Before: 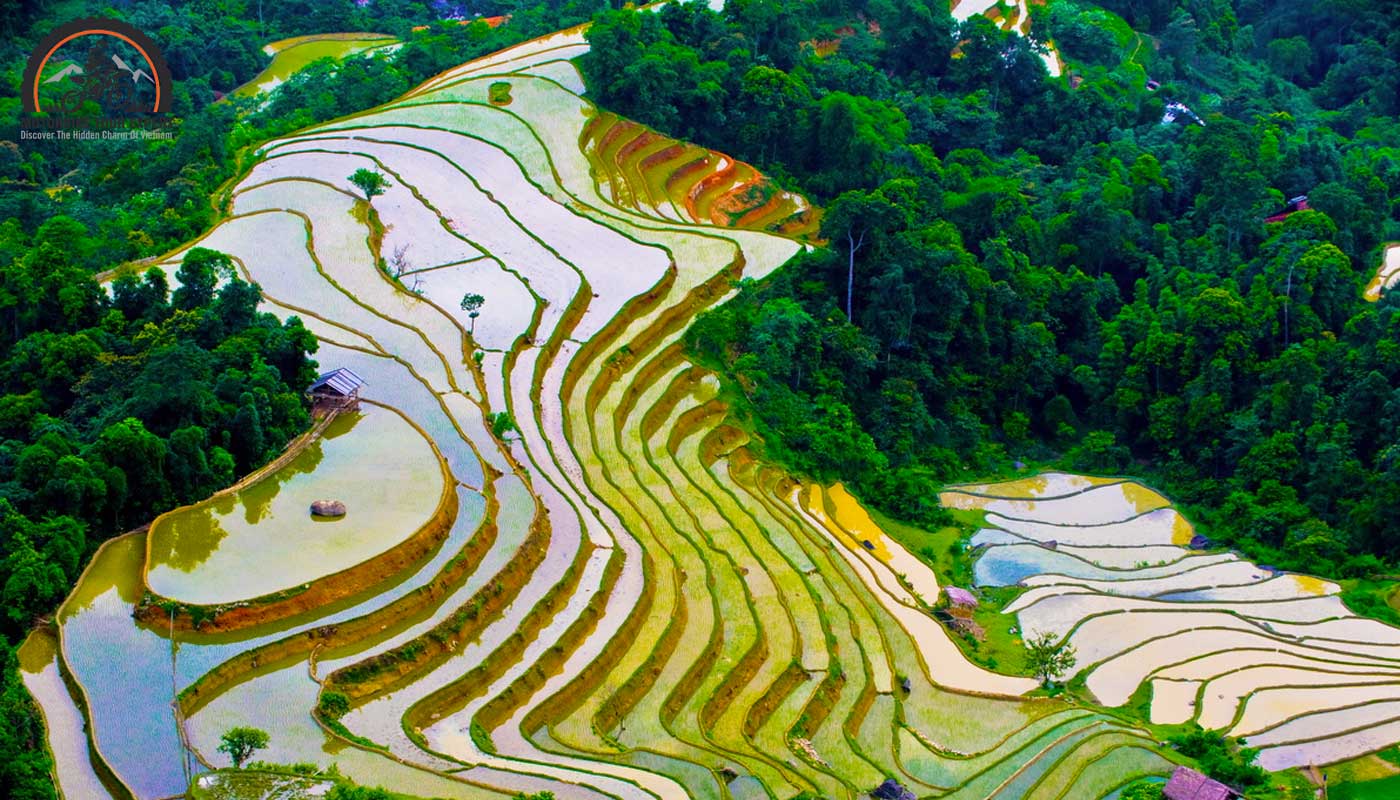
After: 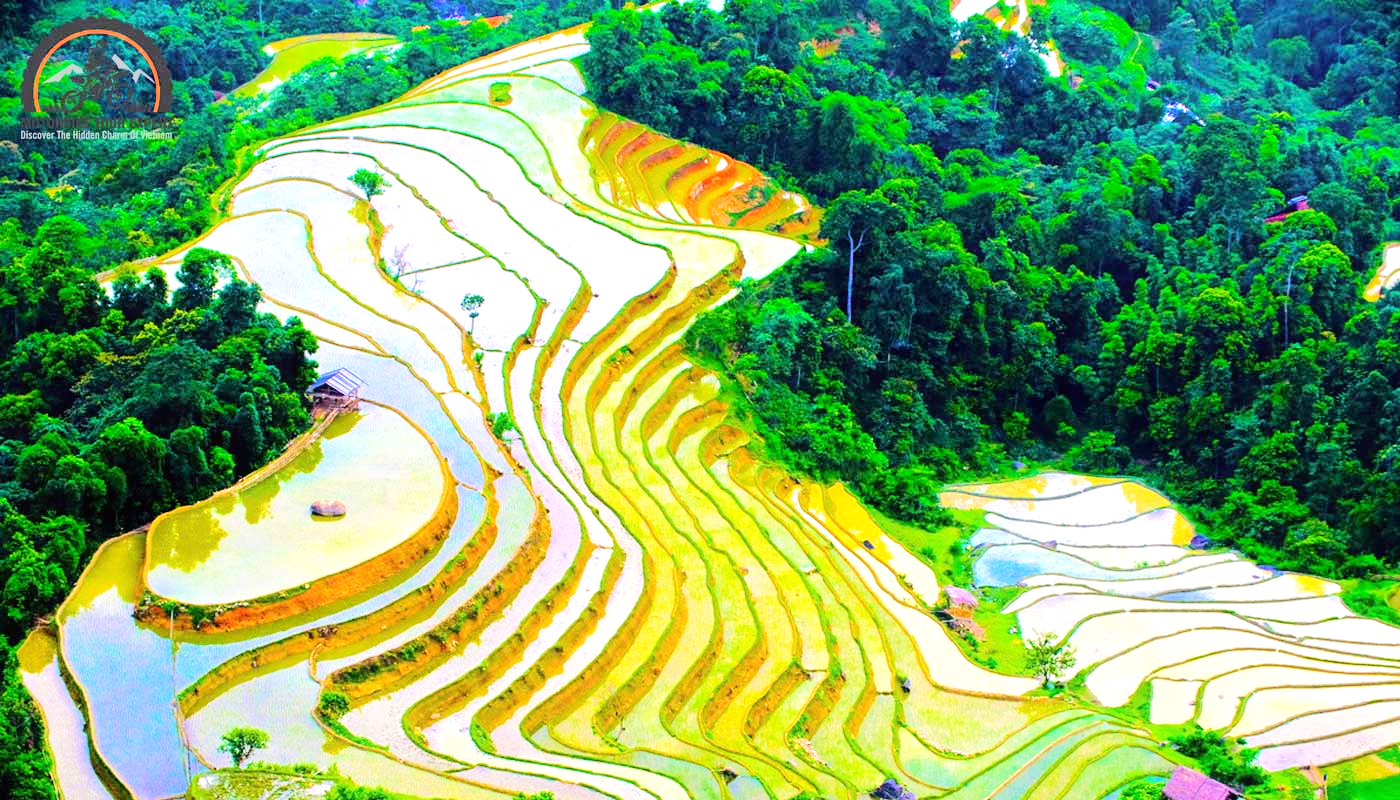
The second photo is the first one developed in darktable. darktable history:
contrast equalizer: octaves 7, y [[0.5, 0.5, 0.468, 0.5, 0.5, 0.5], [0.5 ×6], [0.5 ×6], [0 ×6], [0 ×6]]
exposure: exposure 0.579 EV, compensate highlight preservation false
tone equalizer: -7 EV 0.159 EV, -6 EV 0.602 EV, -5 EV 1.15 EV, -4 EV 1.32 EV, -3 EV 1.17 EV, -2 EV 0.6 EV, -1 EV 0.164 EV, edges refinement/feathering 500, mask exposure compensation -1.57 EV, preserve details no
